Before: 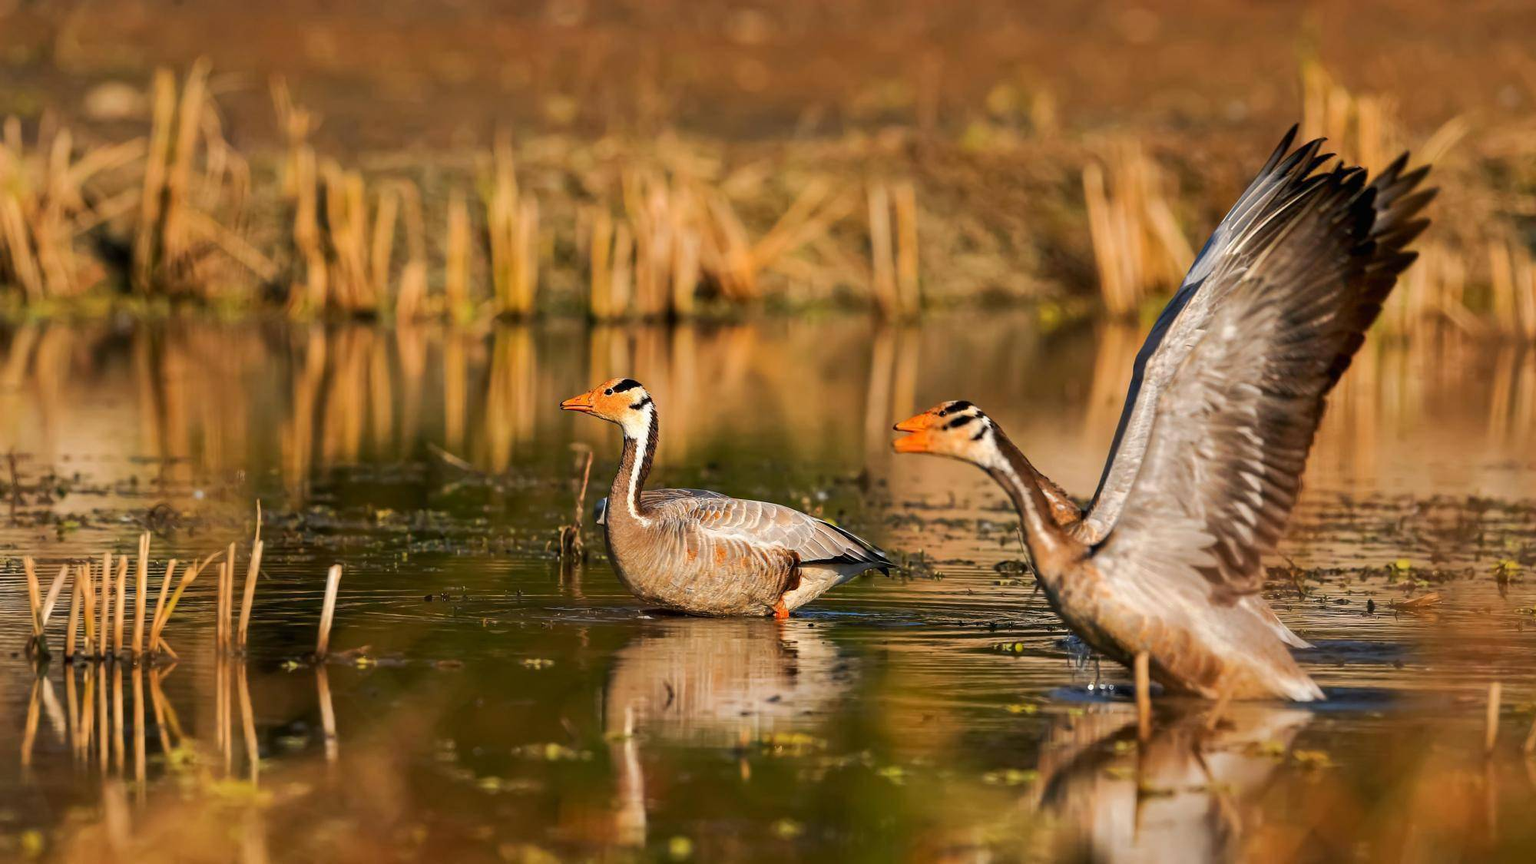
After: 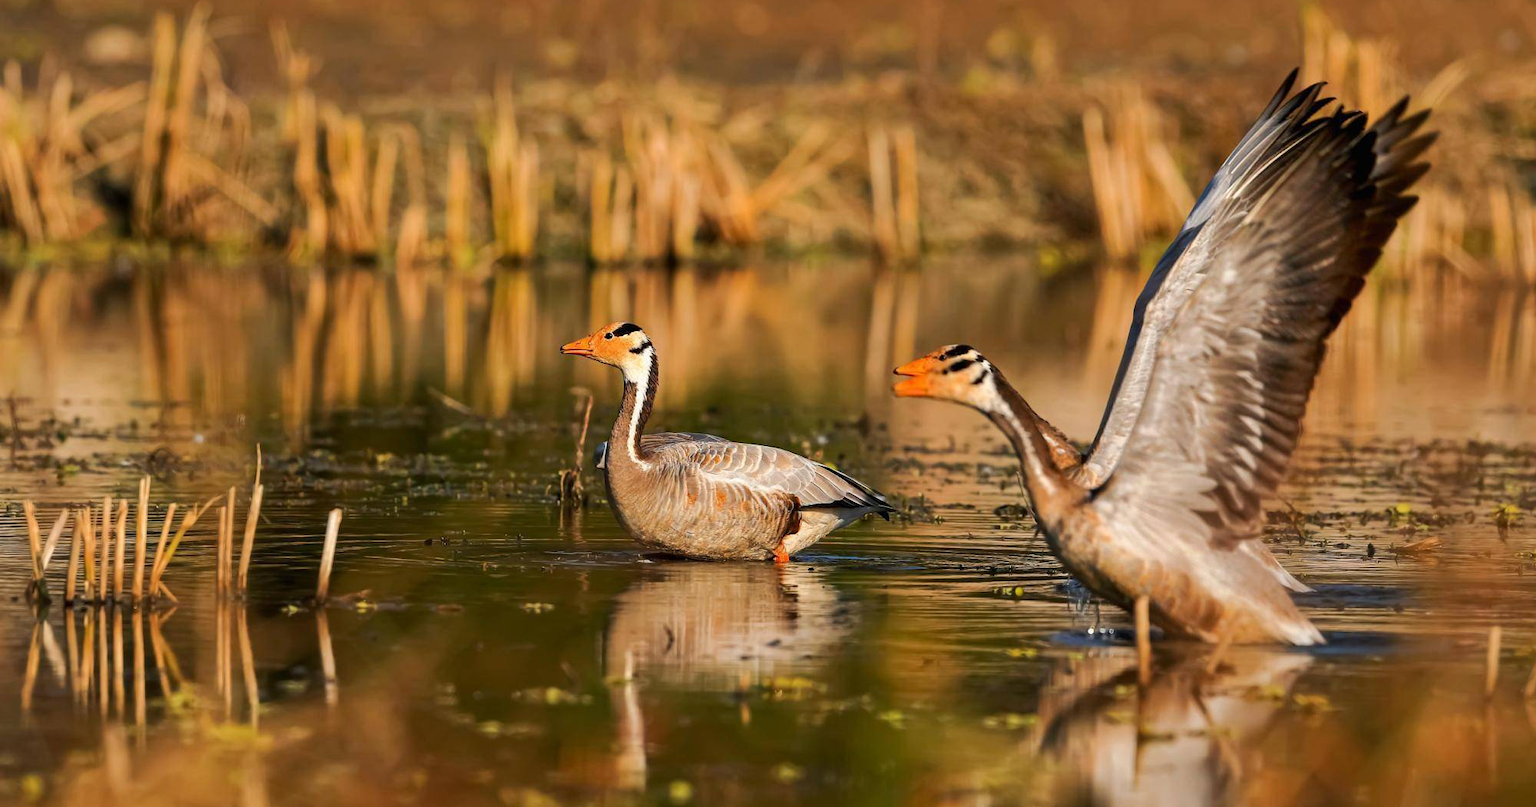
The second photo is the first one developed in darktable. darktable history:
crop and rotate: top 6.527%
